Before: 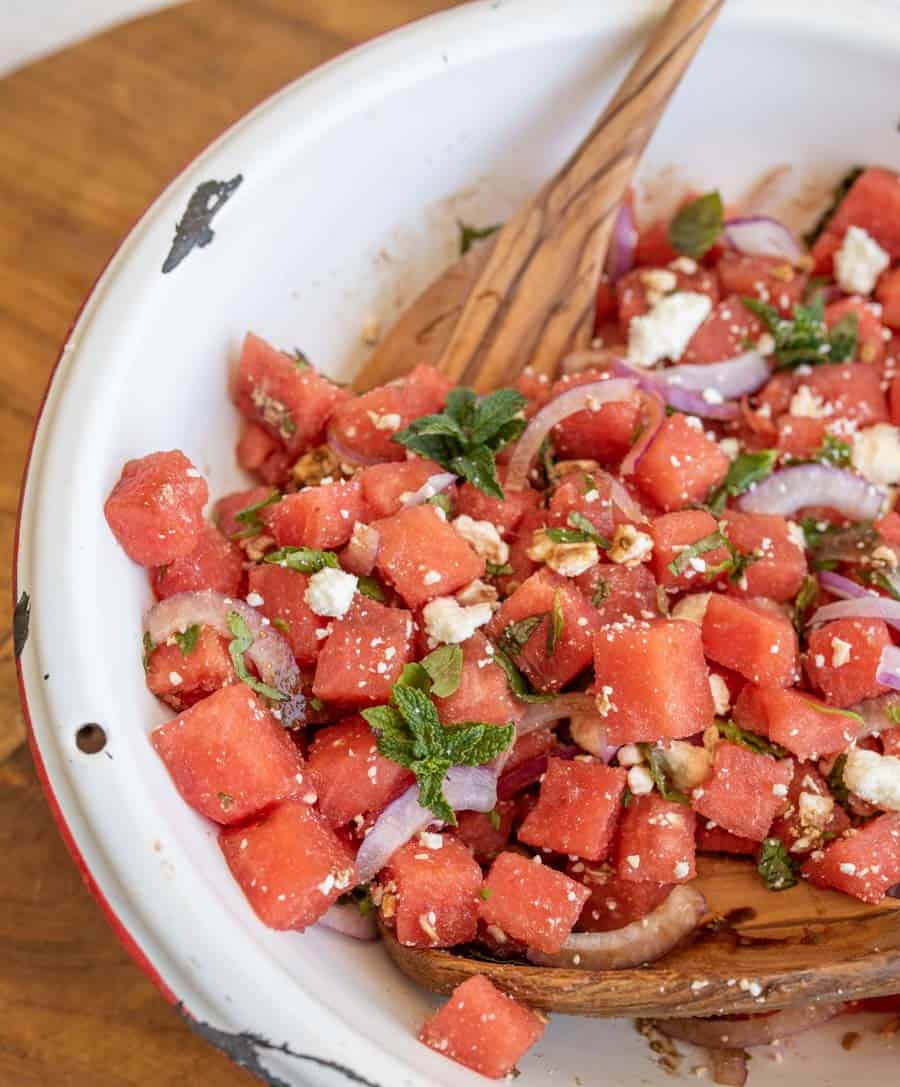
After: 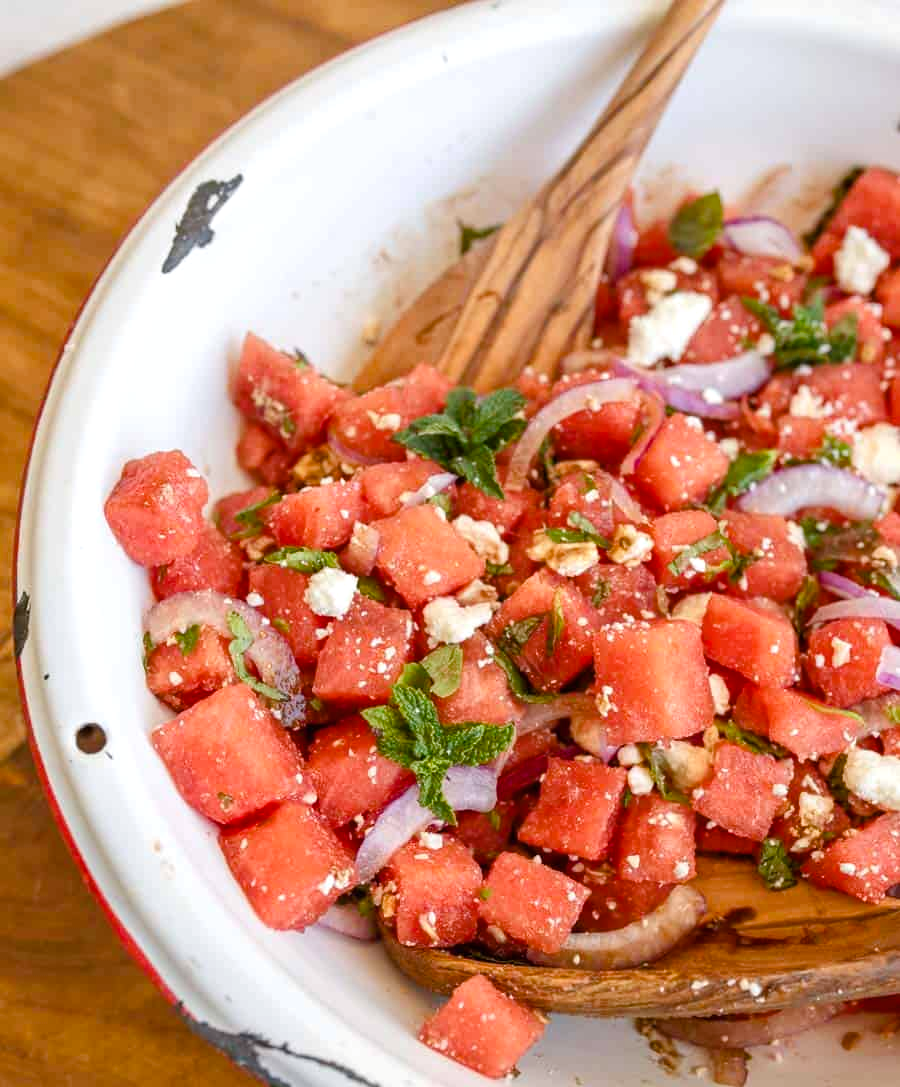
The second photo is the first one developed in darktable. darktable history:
color balance rgb "[modern colors]": linear chroma grading › shadows 32%, linear chroma grading › global chroma -2%, linear chroma grading › mid-tones 4%, perceptual saturation grading › global saturation -2%, perceptual saturation grading › highlights -8%, perceptual saturation grading › mid-tones 8%, perceptual saturation grading › shadows 4%, perceptual brilliance grading › highlights 8%, perceptual brilliance grading › mid-tones 4%, perceptual brilliance grading › shadows 2%, global vibrance 16%, saturation formula JzAzBz (2021)
